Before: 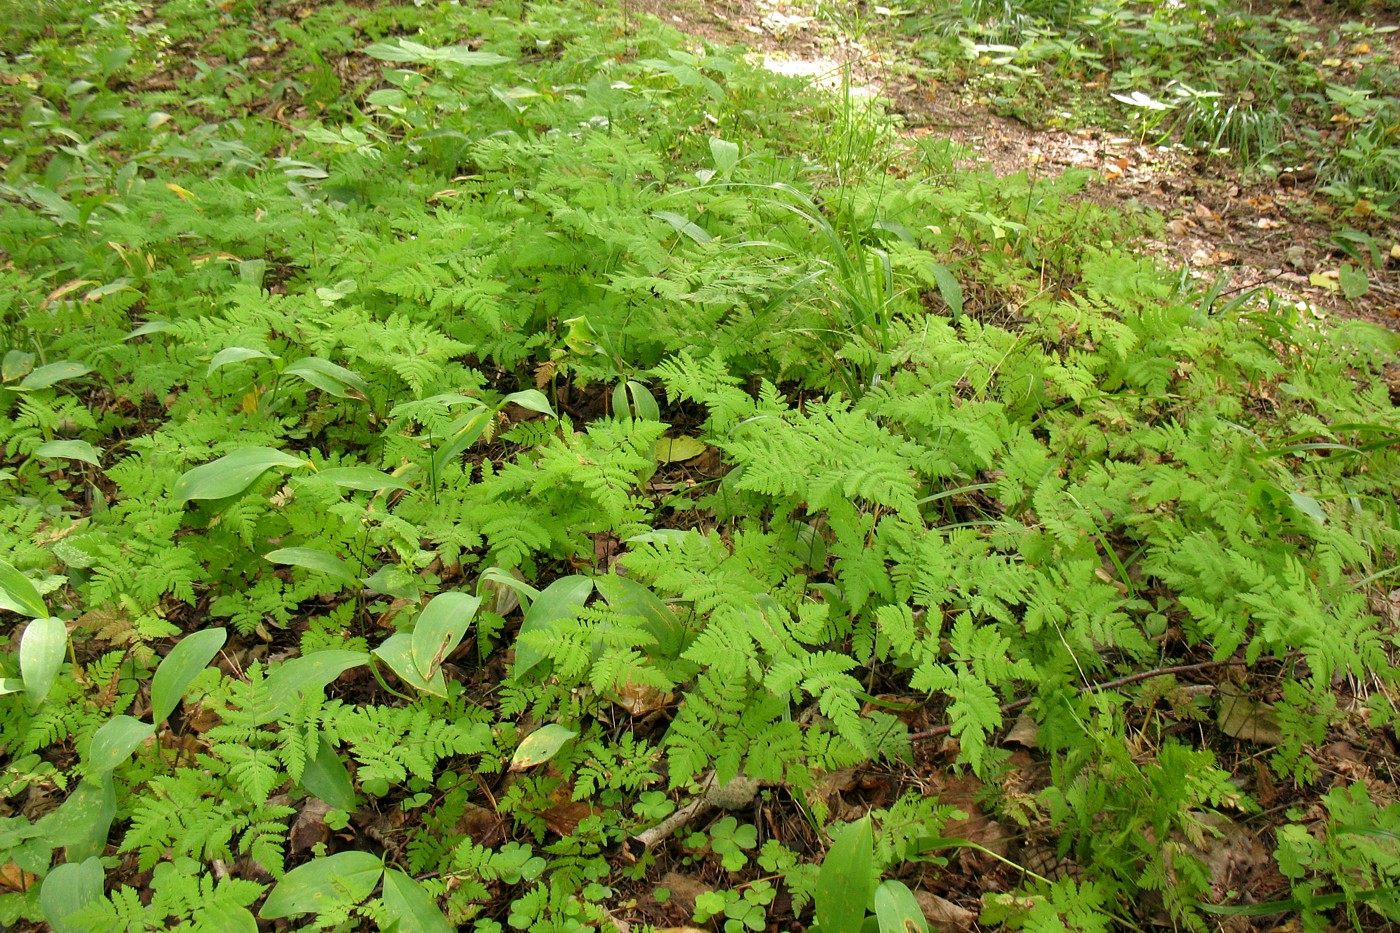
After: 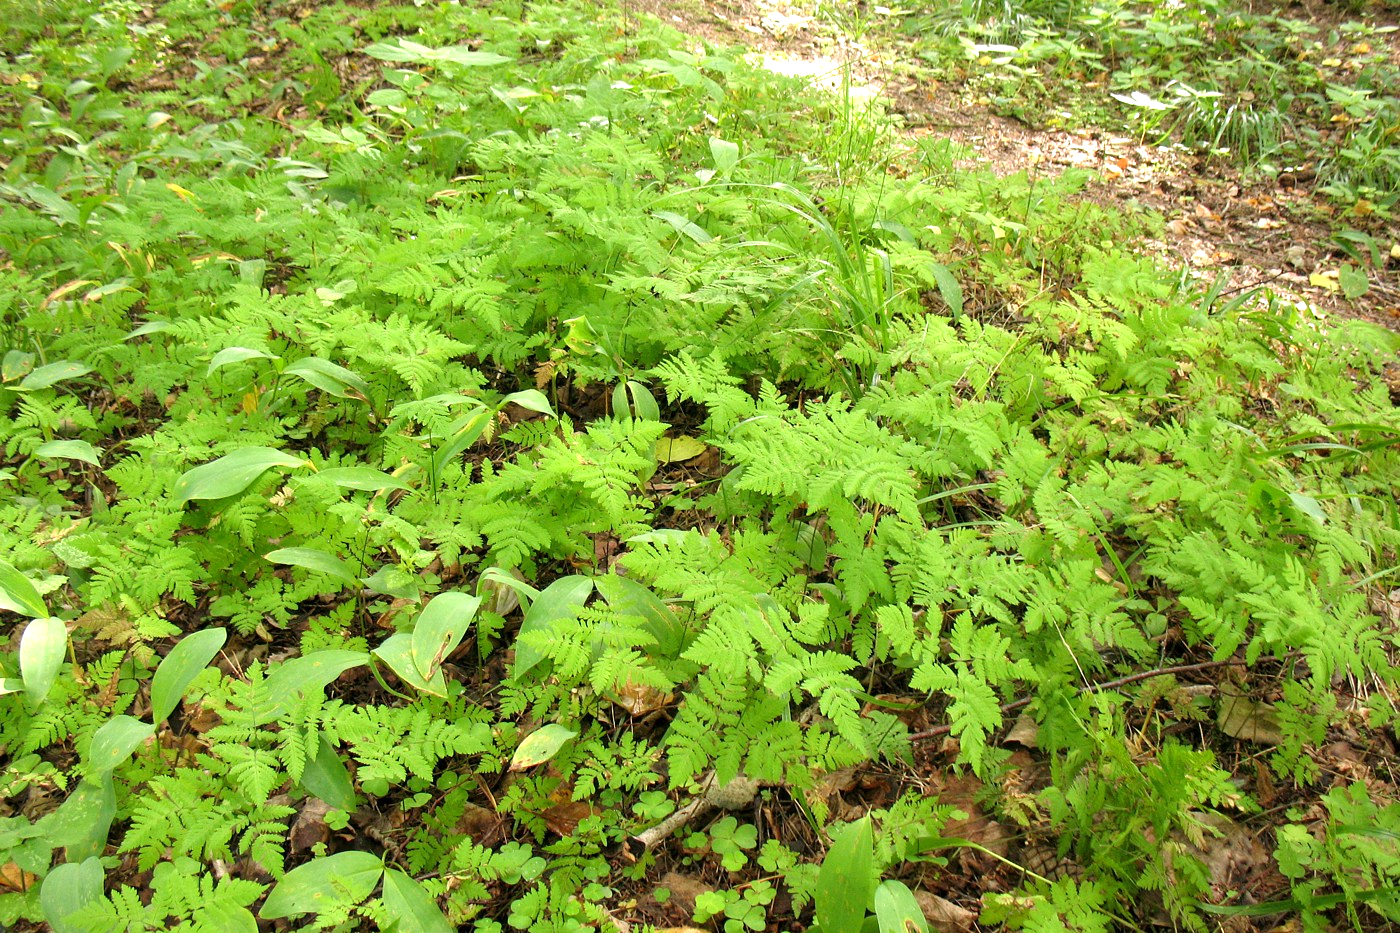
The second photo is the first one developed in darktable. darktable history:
exposure: exposure 0.556 EV, compensate highlight preservation false
